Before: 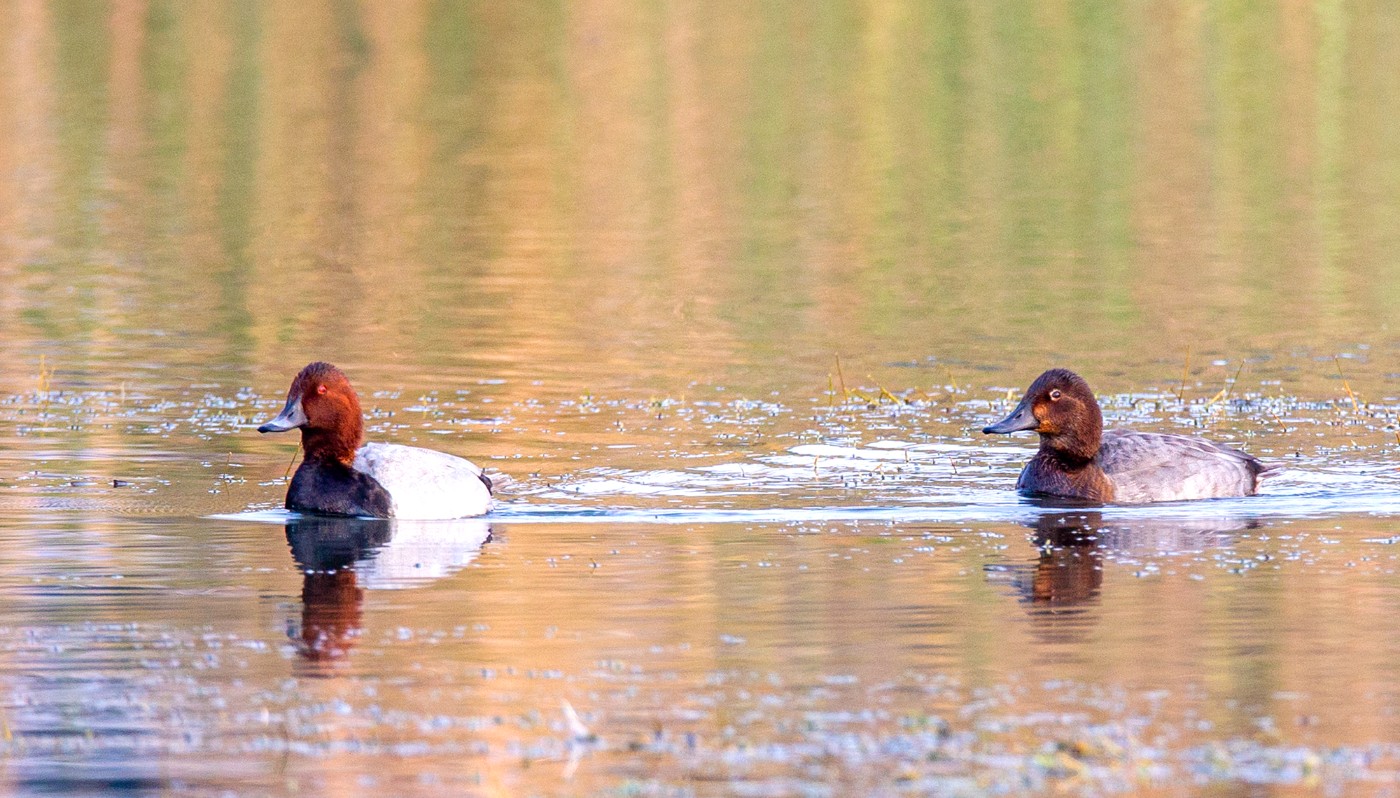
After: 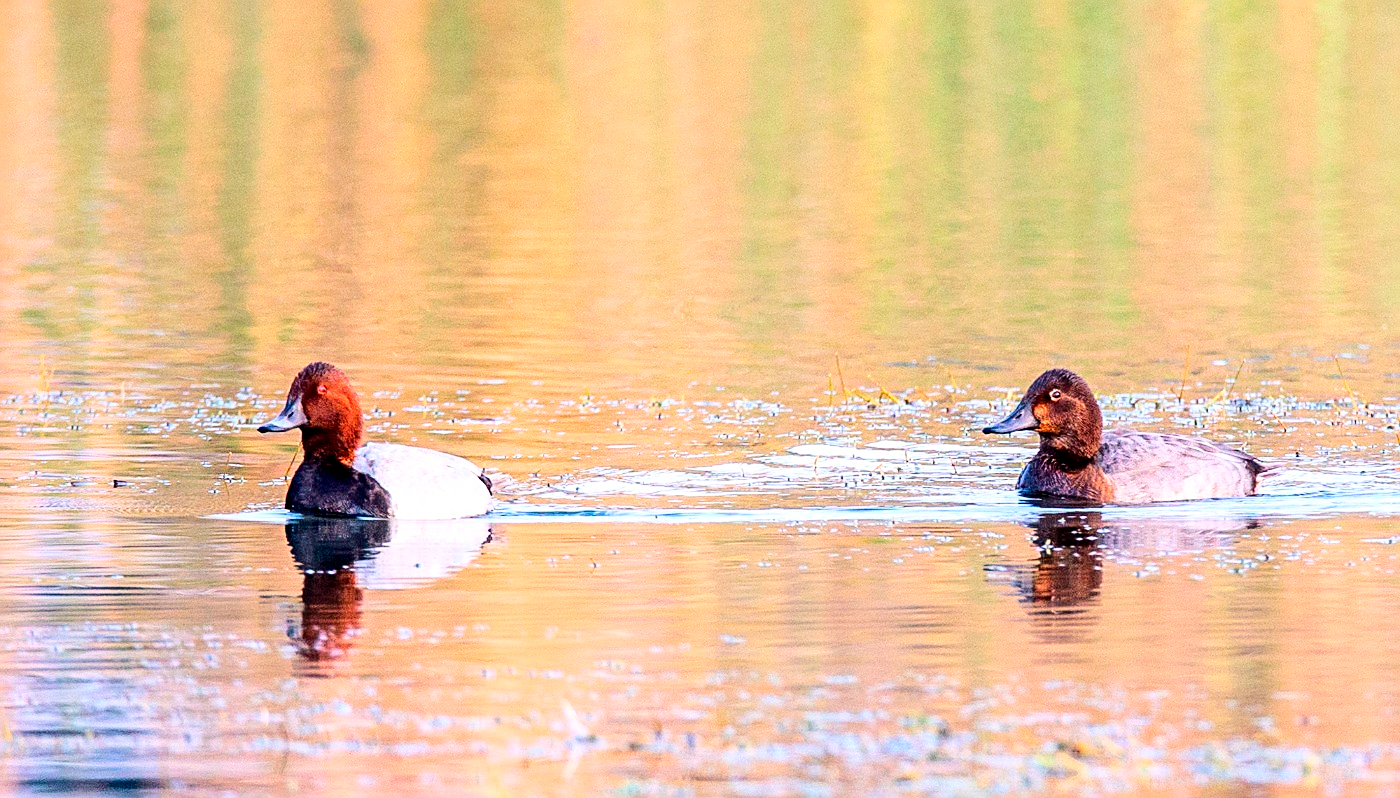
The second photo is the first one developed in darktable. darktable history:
base curve: curves: ch0 [(0, 0) (0.032, 0.025) (0.121, 0.166) (0.206, 0.329) (0.605, 0.79) (1, 1)]
exposure: black level correction 0.001, compensate highlight preservation false
sharpen: on, module defaults
